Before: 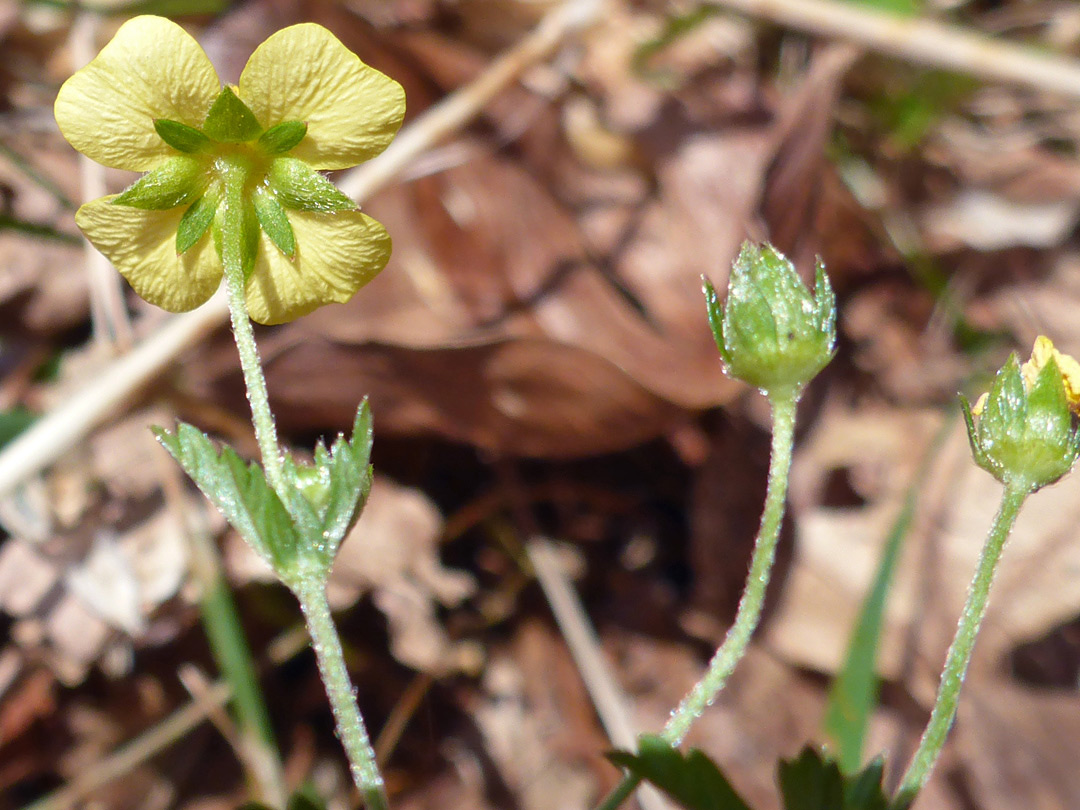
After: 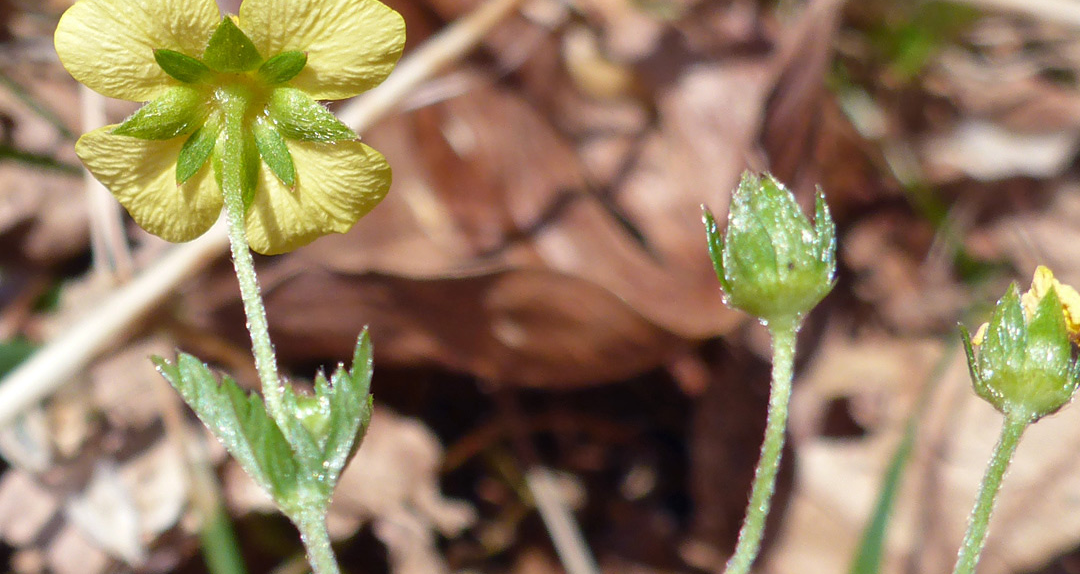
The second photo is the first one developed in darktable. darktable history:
crop and rotate: top 8.696%, bottom 20.372%
